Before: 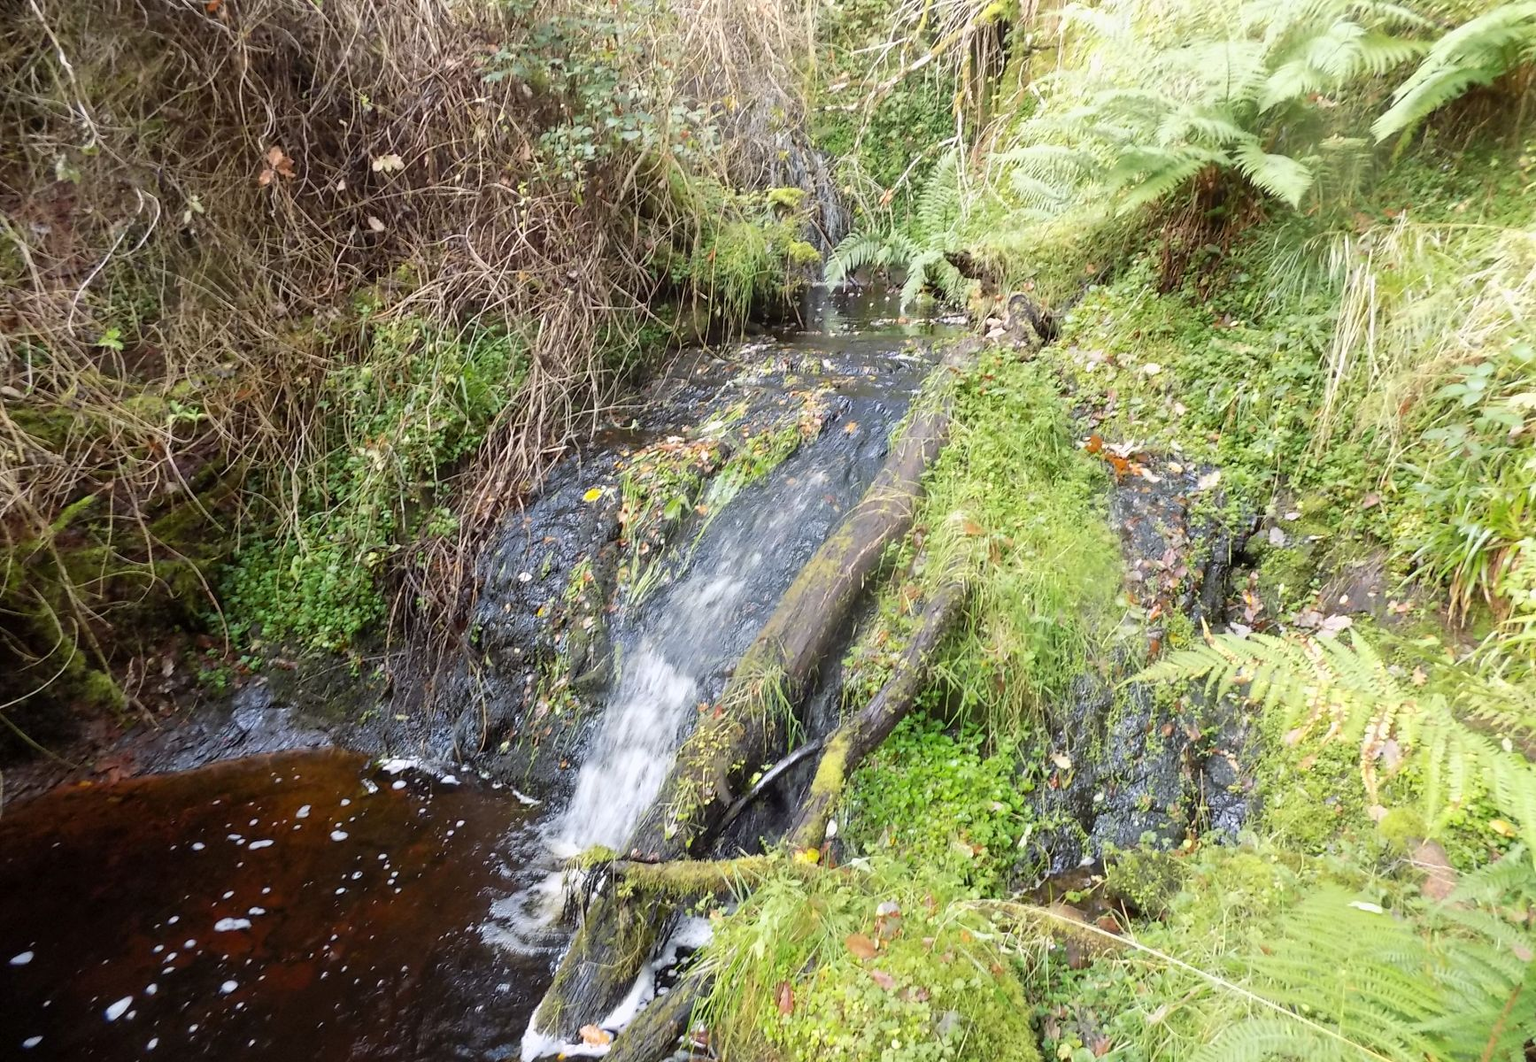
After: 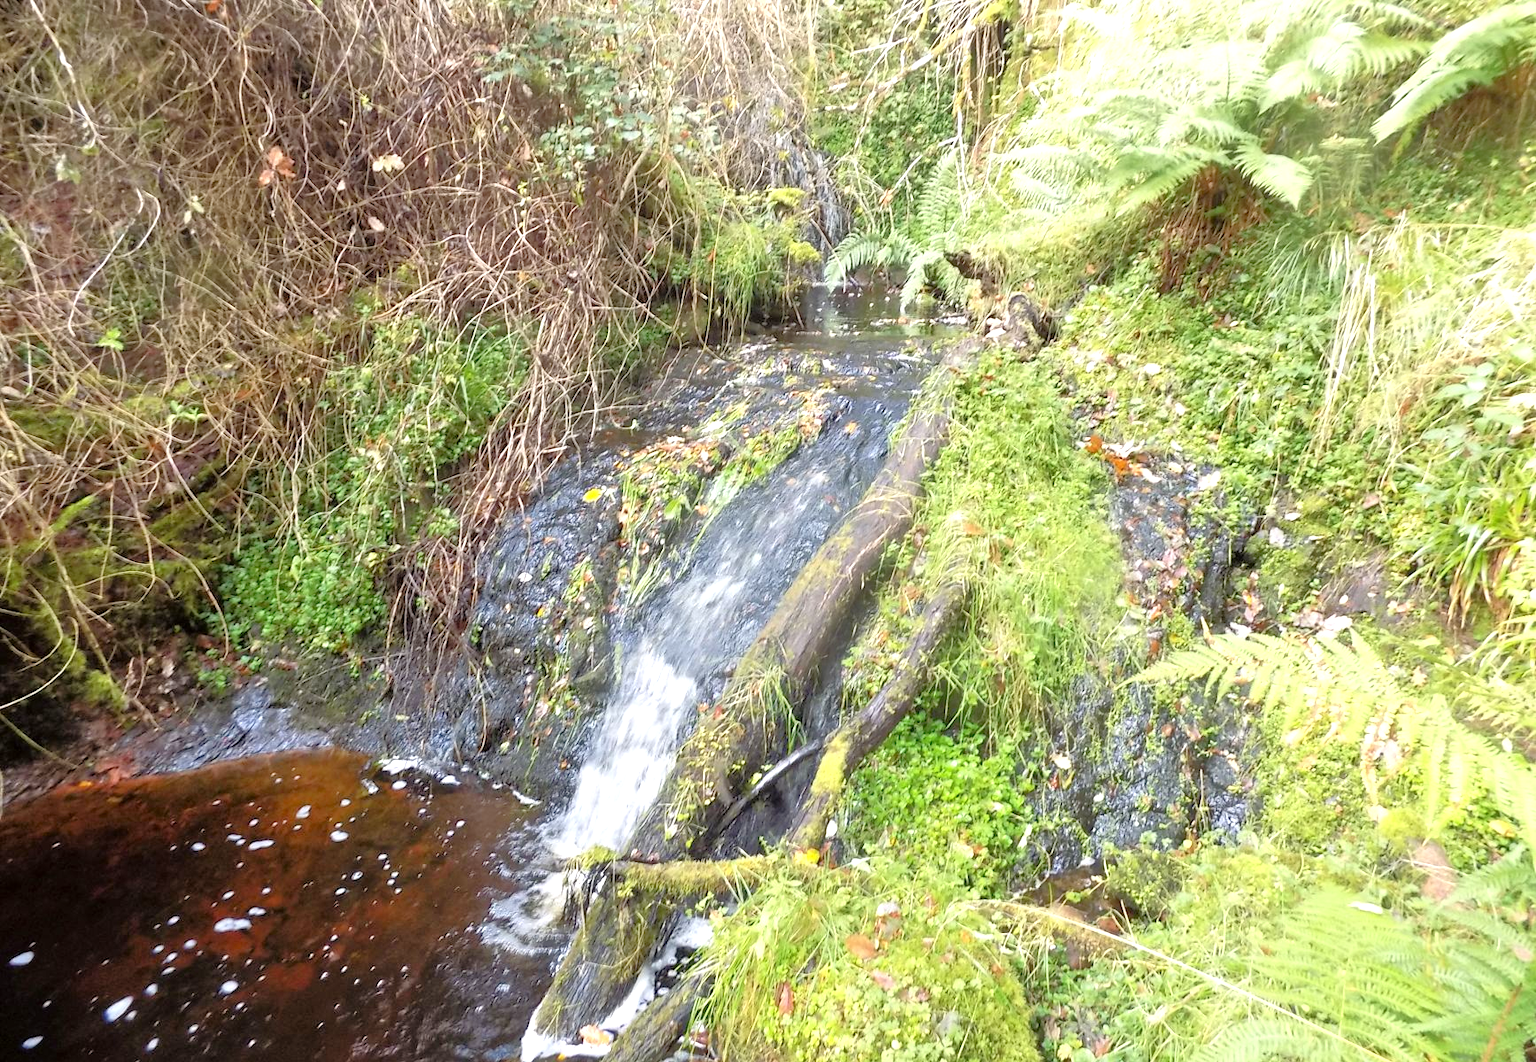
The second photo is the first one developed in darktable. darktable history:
tone equalizer: -7 EV 0.15 EV, -6 EV 0.617 EV, -5 EV 1.12 EV, -4 EV 1.35 EV, -3 EV 1.15 EV, -2 EV 0.6 EV, -1 EV 0.159 EV
exposure: exposure 0.473 EV, compensate highlight preservation false
